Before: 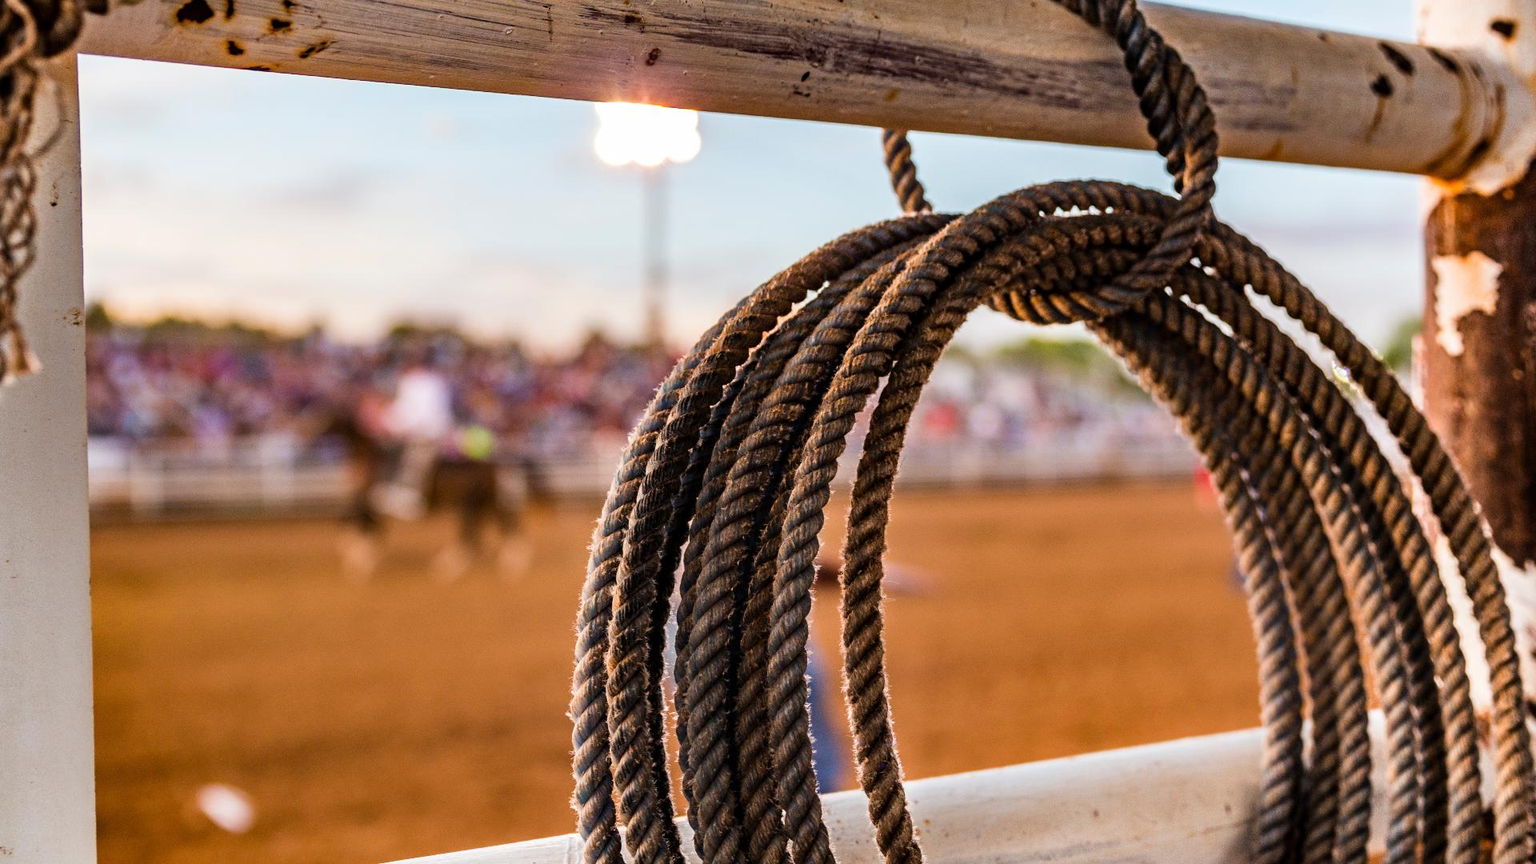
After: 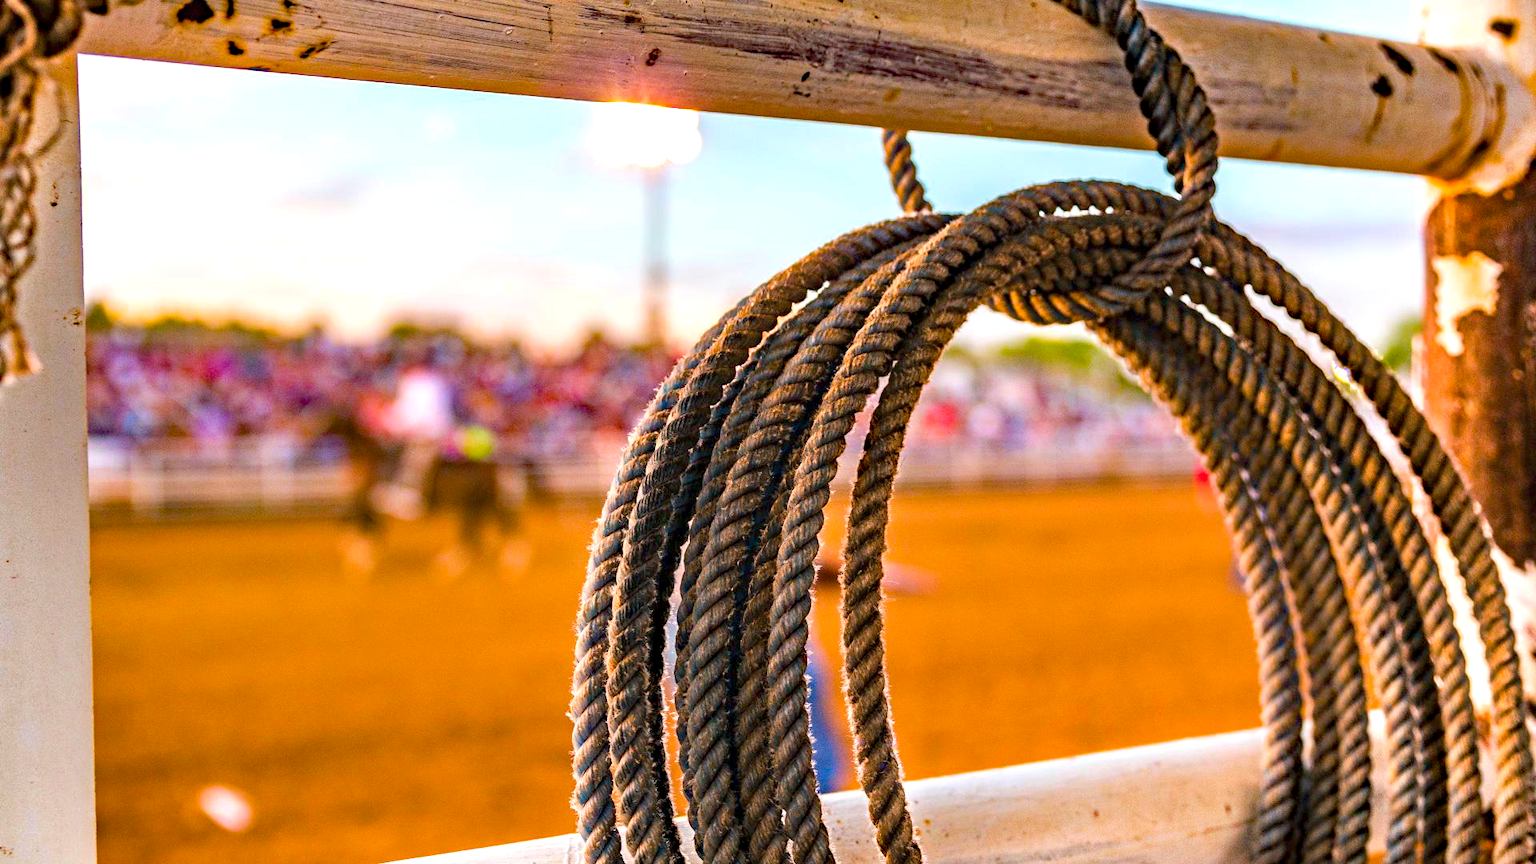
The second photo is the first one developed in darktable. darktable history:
color balance rgb: shadows lift › luminance -7.778%, shadows lift › chroma 2.131%, shadows lift › hue 197.77°, power › chroma 0.514%, power › hue 215.12°, perceptual saturation grading › global saturation 25.644%, hue shift -1.74°, perceptual brilliance grading › global brilliance 9.825%, contrast -20.675%
exposure: exposure 0.609 EV, compensate exposure bias true, compensate highlight preservation false
haze removal: strength 0.432, compatibility mode true, adaptive false
